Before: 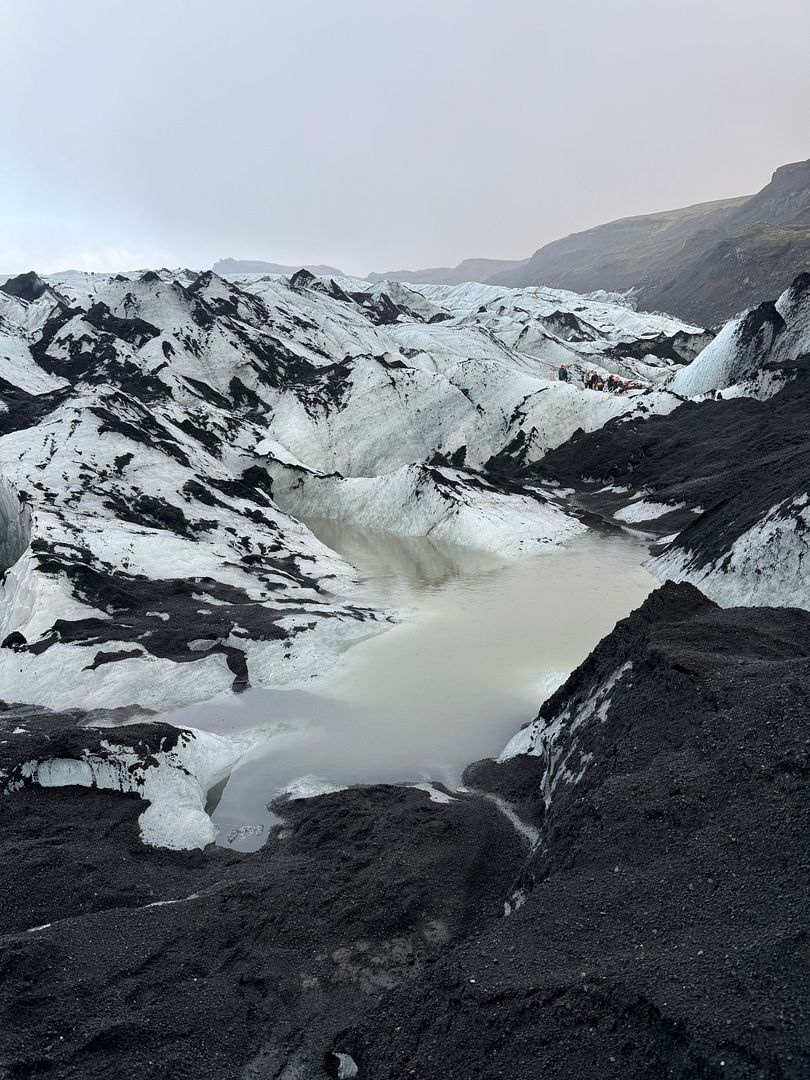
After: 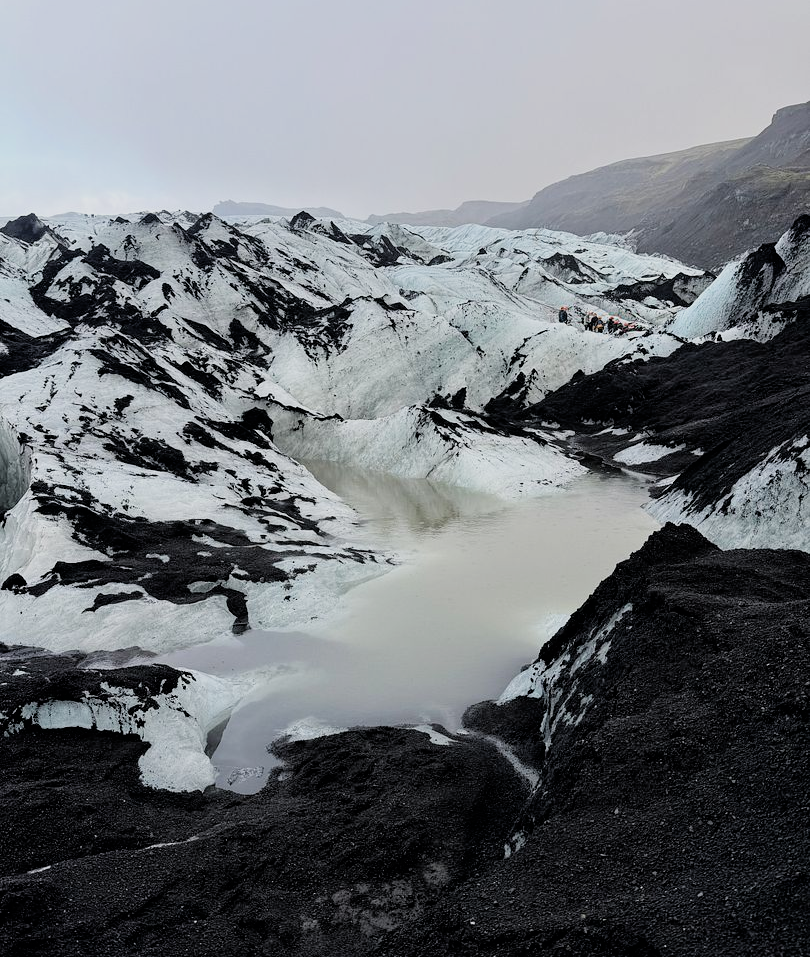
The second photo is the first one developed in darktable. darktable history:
crop and rotate: top 5.435%, bottom 5.946%
filmic rgb: black relative exposure -7.76 EV, white relative exposure 4.41 EV, hardness 3.75, latitude 49.2%, contrast 1.101
